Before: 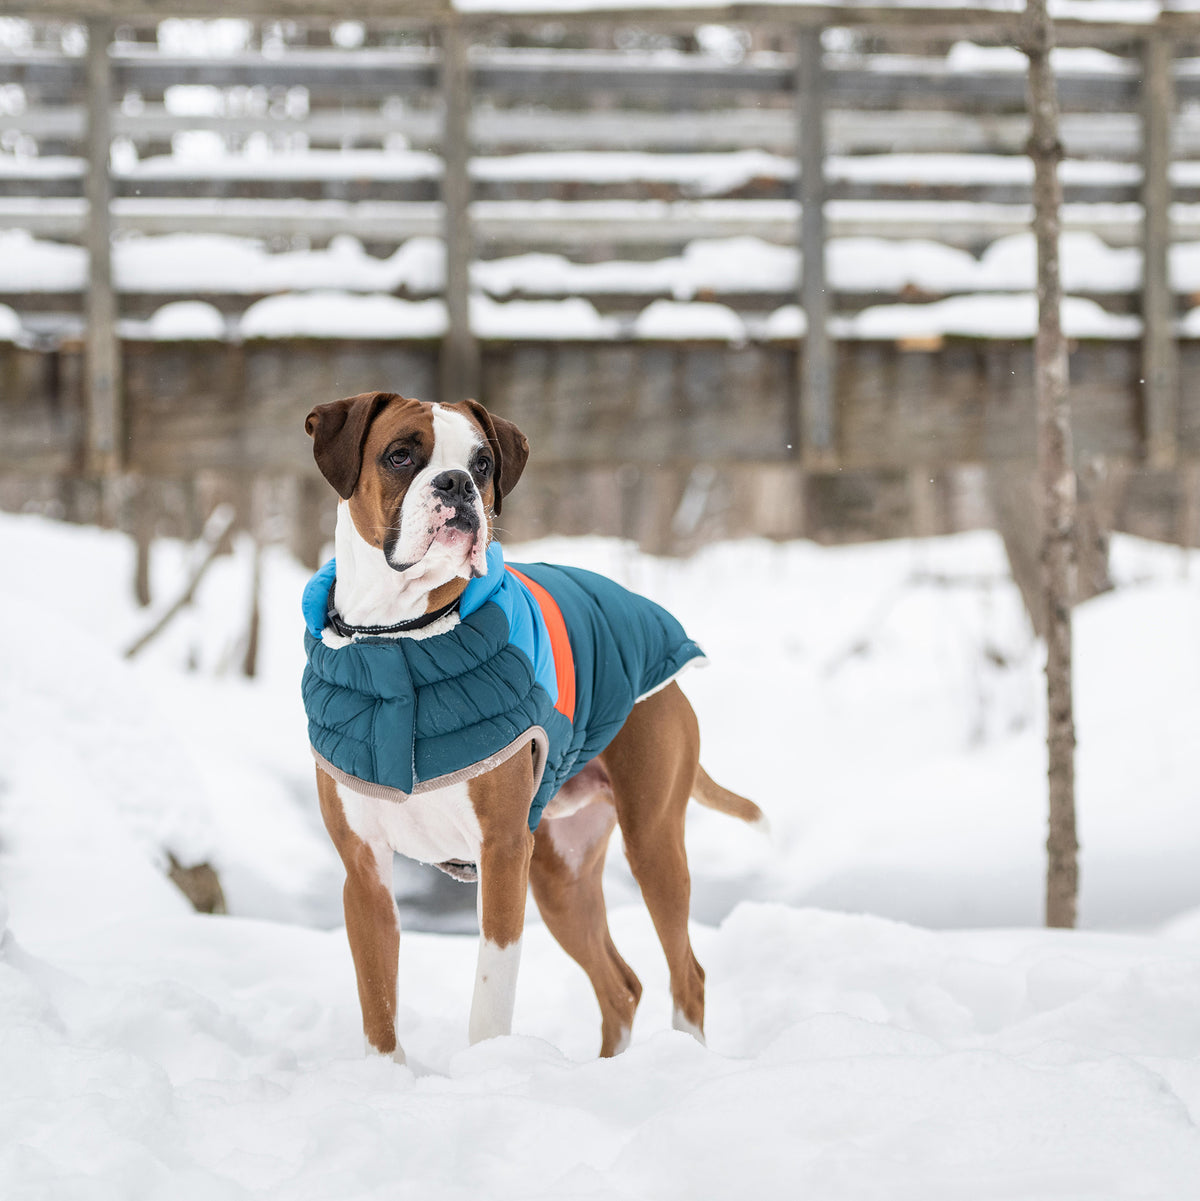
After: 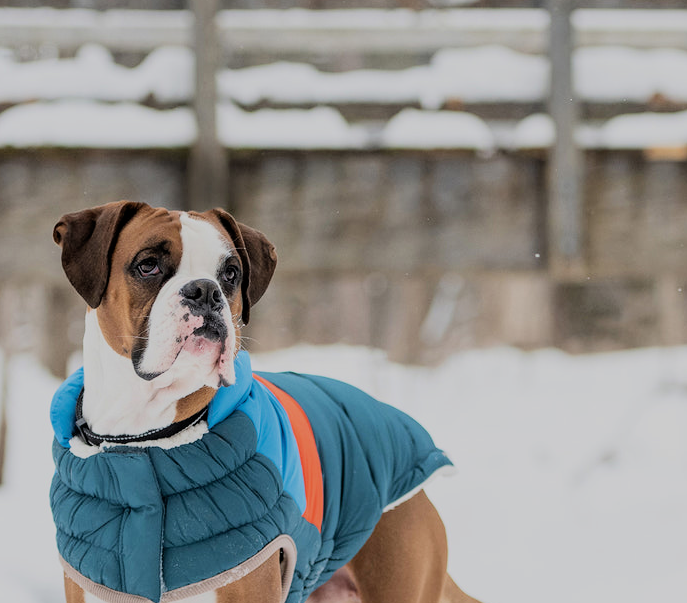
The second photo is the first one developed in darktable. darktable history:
filmic rgb: black relative exposure -6.99 EV, white relative exposure 5.66 EV, hardness 2.87, color science v6 (2022)
crop: left 21.029%, top 15.918%, right 21.708%, bottom 33.842%
